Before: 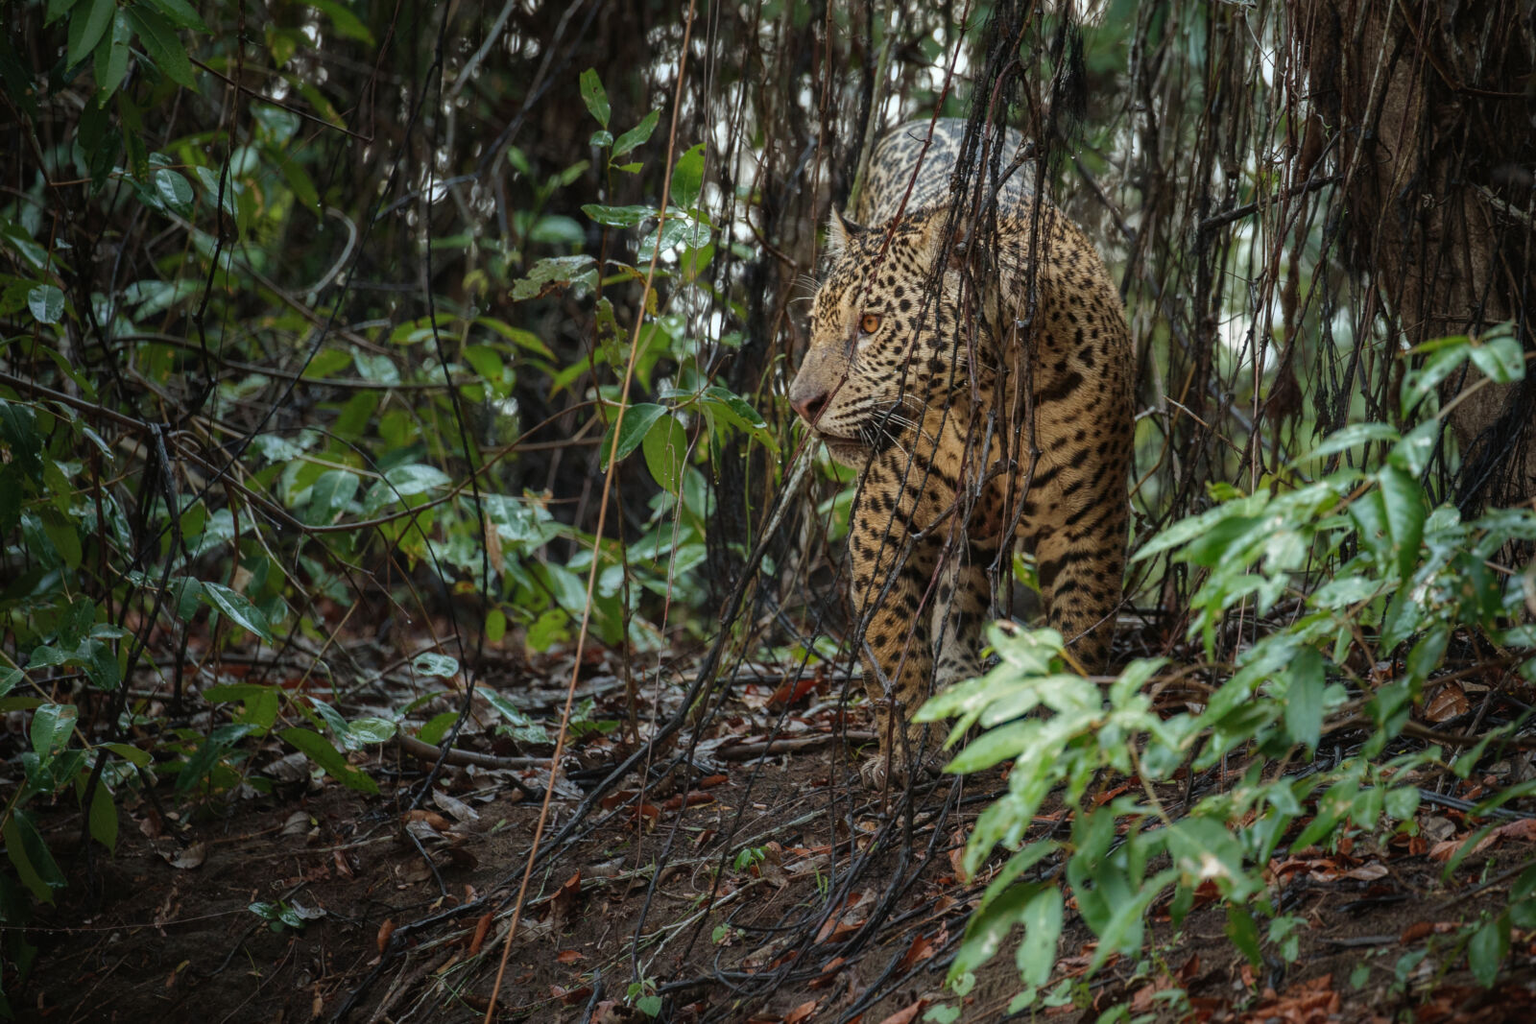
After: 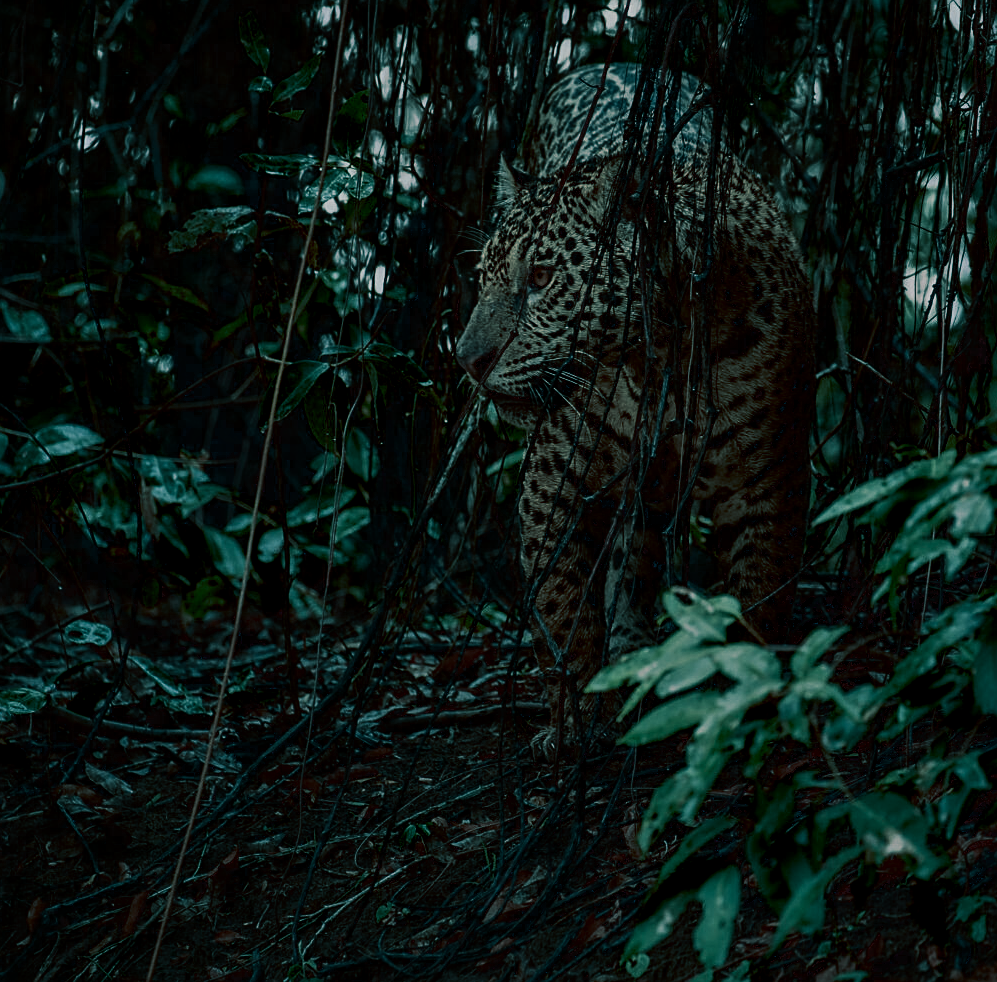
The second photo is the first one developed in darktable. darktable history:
crop and rotate: left 22.918%, top 5.629%, right 14.711%, bottom 2.247%
sharpen: on, module defaults
color balance rgb: perceptual saturation grading › global saturation -27.94%, hue shift -2.27°, contrast -21.26%
contrast brightness saturation: brightness -1, saturation 1
sigmoid: contrast 1.22, skew 0.65
color balance: lift [1.01, 1, 1, 1], gamma [1.097, 1, 1, 1], gain [0.85, 1, 1, 1]
contrast equalizer: octaves 7, y [[0.6 ×6], [0.55 ×6], [0 ×6], [0 ×6], [0 ×6]]
split-toning: shadows › hue 186.43°, highlights › hue 49.29°, compress 30.29%
